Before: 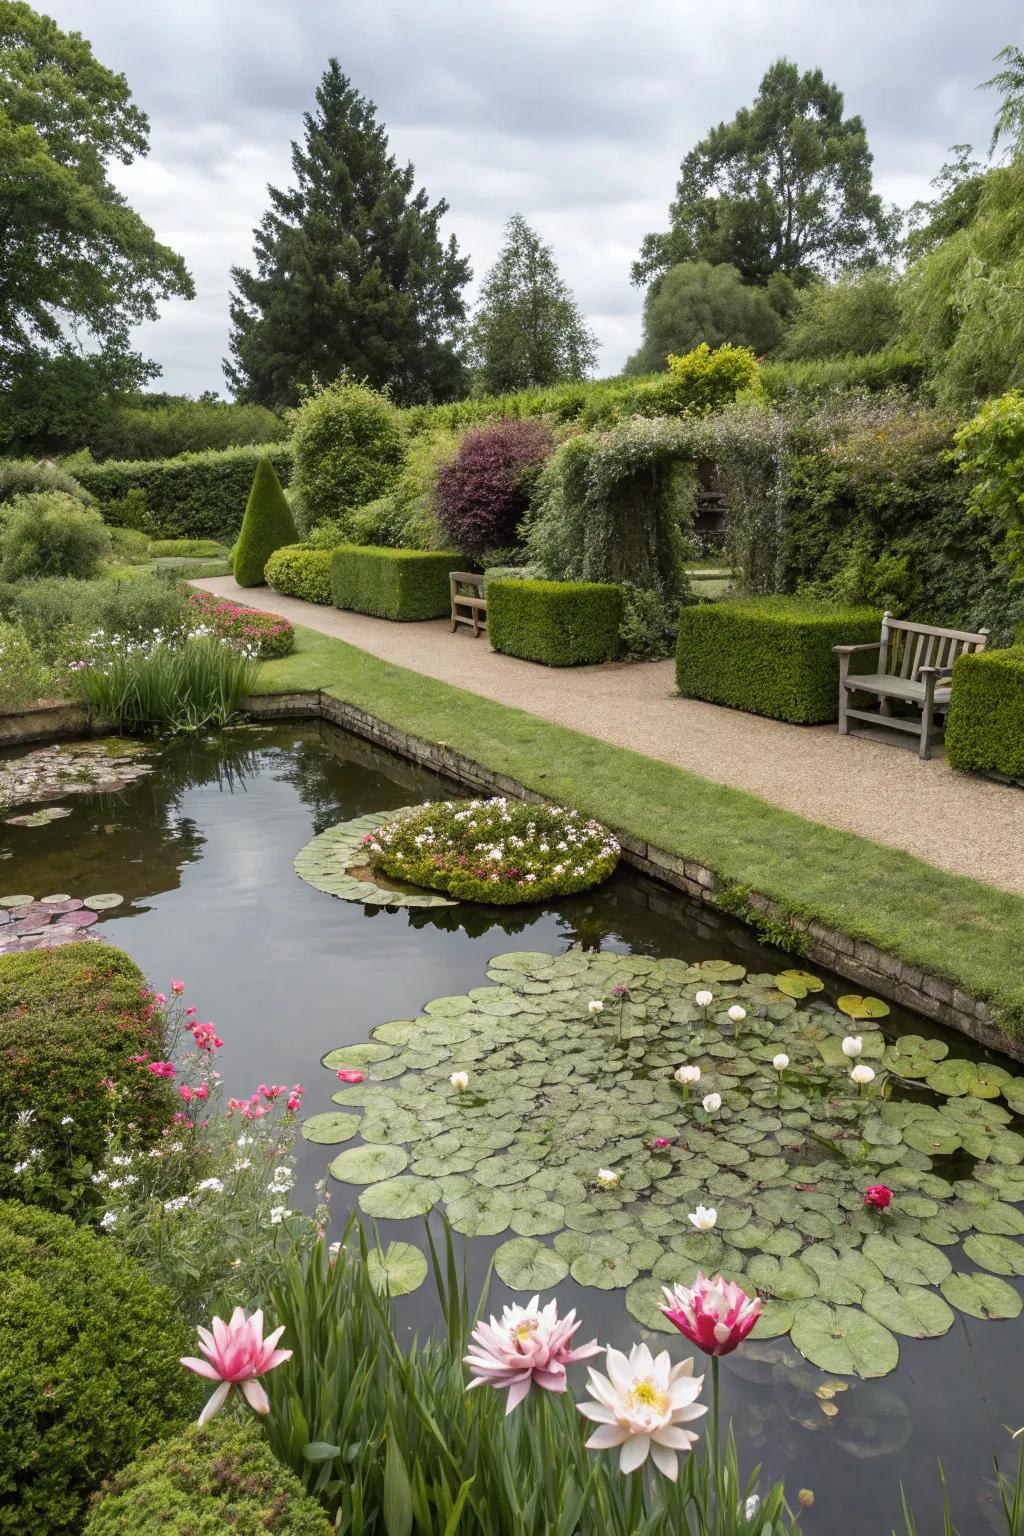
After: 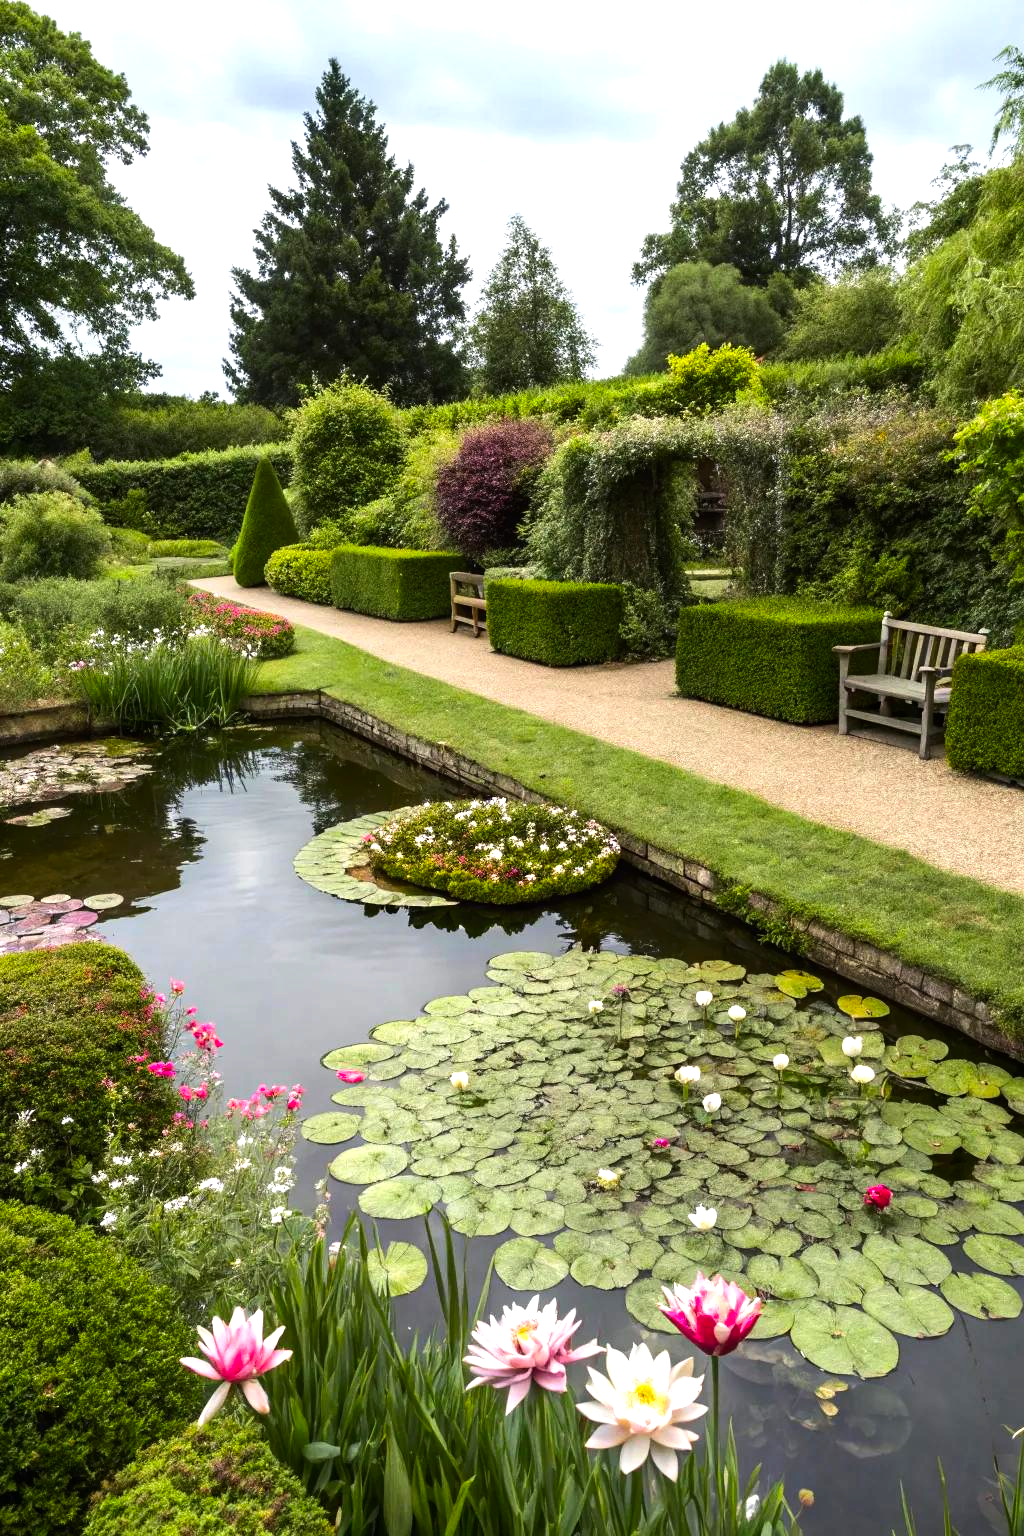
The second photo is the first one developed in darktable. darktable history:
color correction: highlights b* -0.057, saturation 1.34
tone equalizer: -8 EV -0.731 EV, -7 EV -0.68 EV, -6 EV -0.564 EV, -5 EV -0.414 EV, -3 EV 0.376 EV, -2 EV 0.6 EV, -1 EV 0.684 EV, +0 EV 0.745 EV, edges refinement/feathering 500, mask exposure compensation -1.57 EV, preserve details no
